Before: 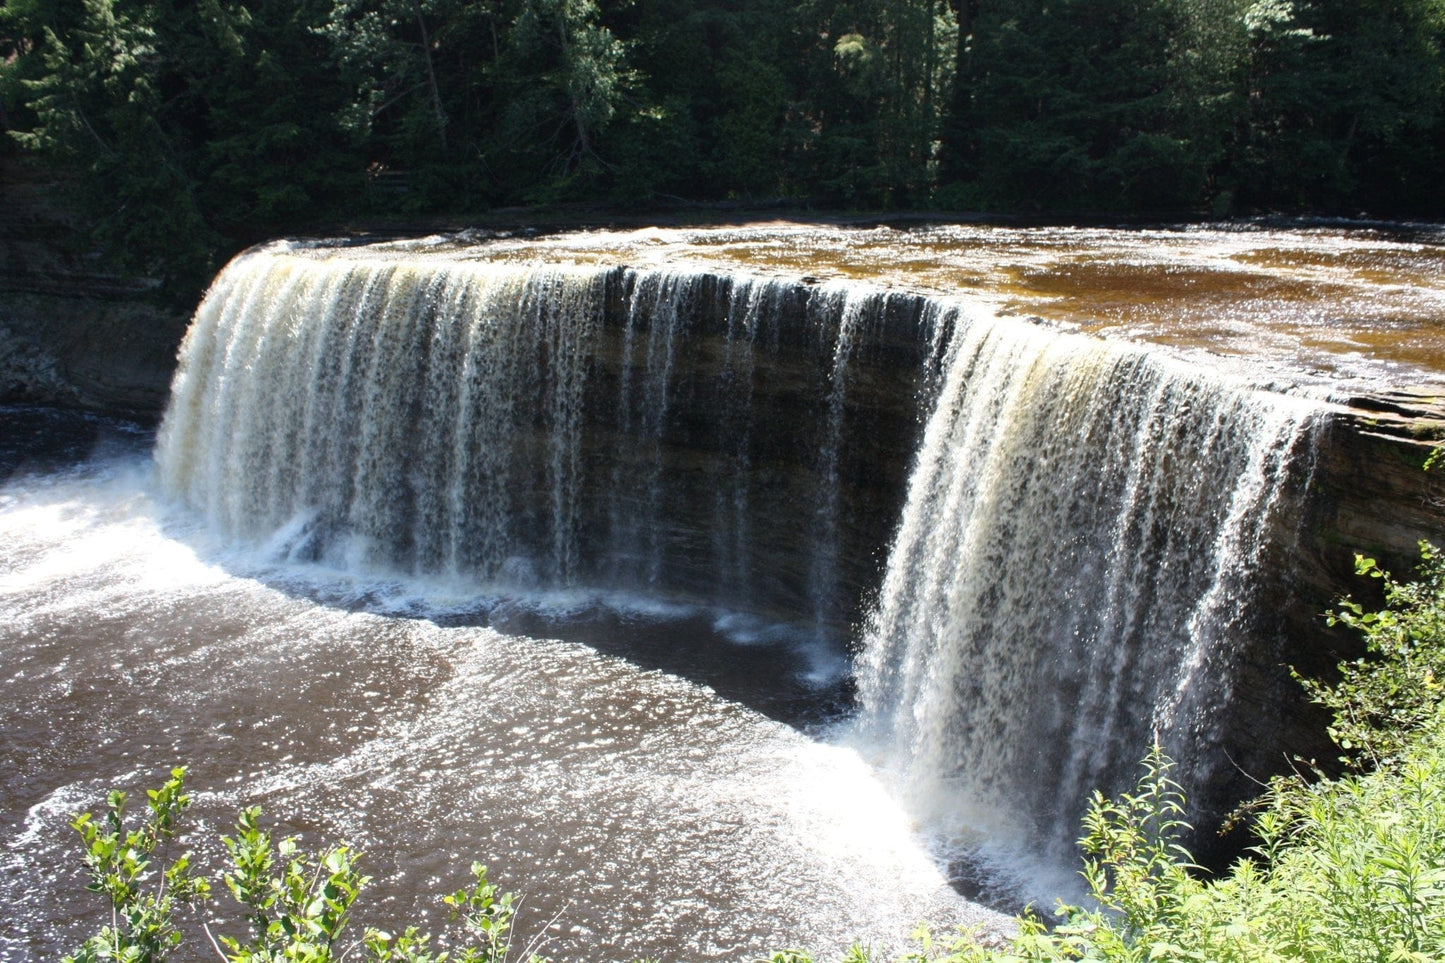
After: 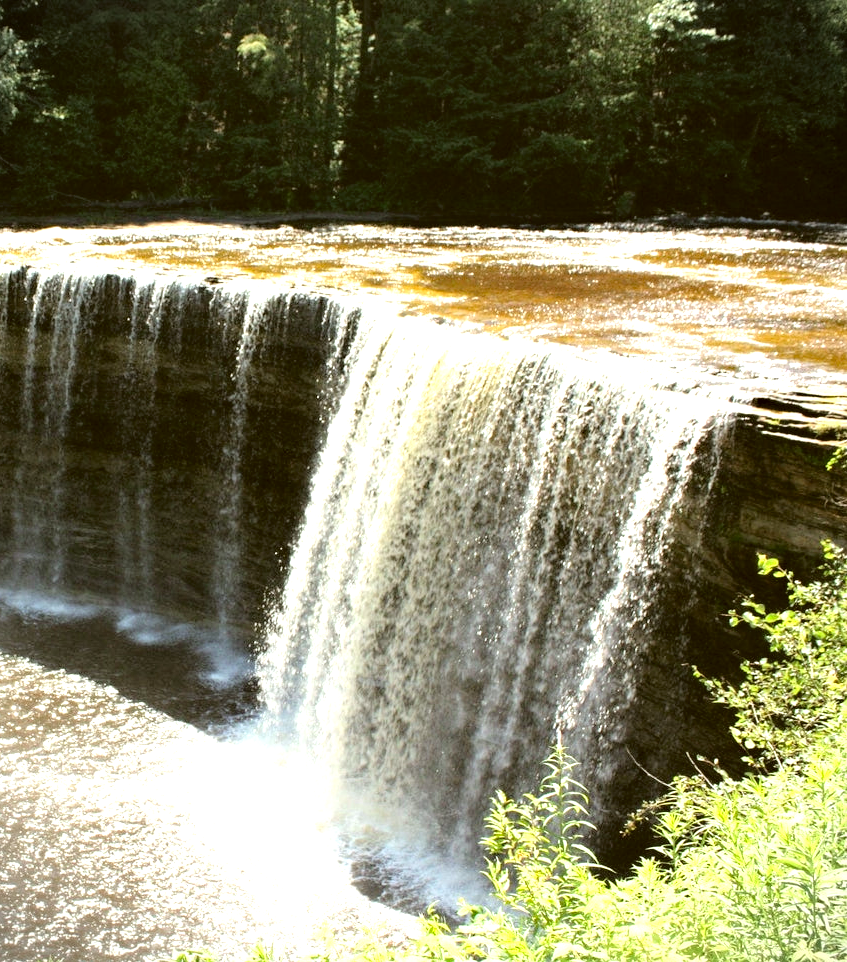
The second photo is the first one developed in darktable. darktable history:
crop: left 41.323%
exposure: exposure 0.189 EV, compensate exposure bias true, compensate highlight preservation false
contrast brightness saturation: brightness 0.141
tone equalizer: -8 EV -0.783 EV, -7 EV -0.677 EV, -6 EV -0.572 EV, -5 EV -0.403 EV, -3 EV 0.374 EV, -2 EV 0.6 EV, -1 EV 0.687 EV, +0 EV 0.743 EV
haze removal: compatibility mode true, adaptive false
vignetting: fall-off start 100.29%
color correction: highlights a* -1.2, highlights b* 10.08, shadows a* 0.611, shadows b* 19.46
